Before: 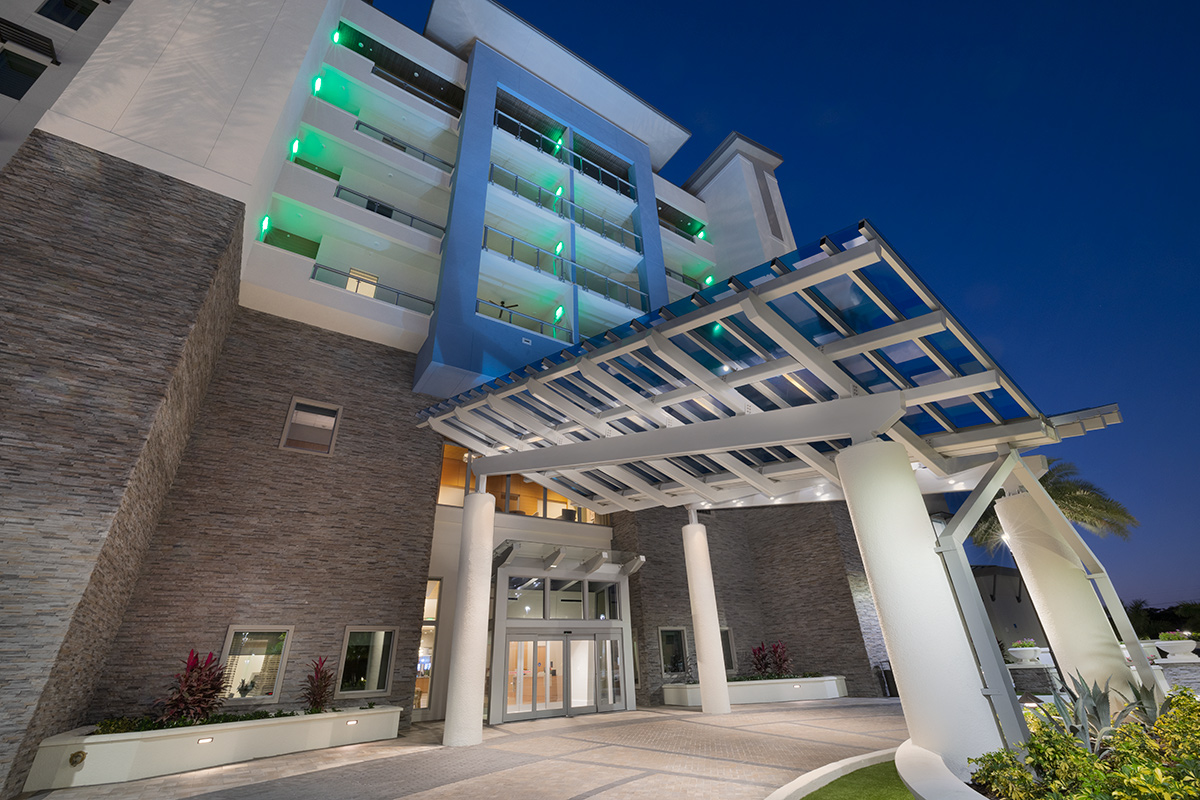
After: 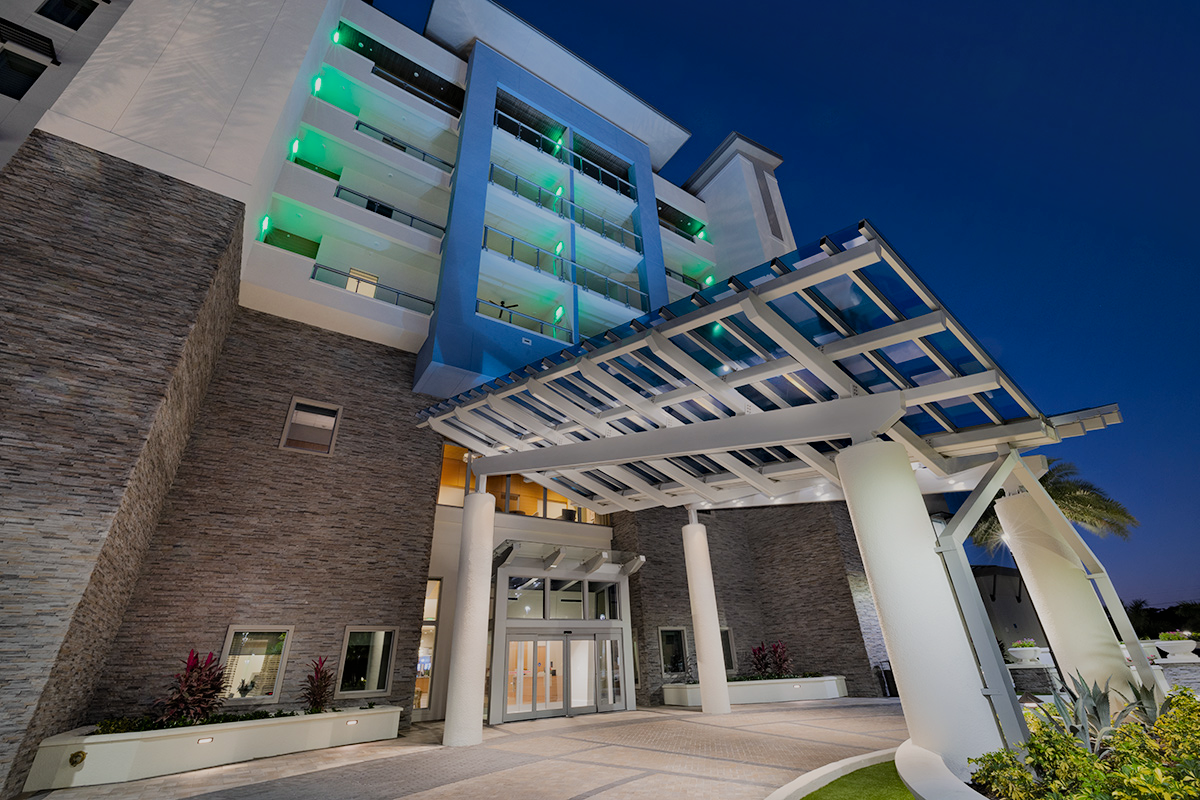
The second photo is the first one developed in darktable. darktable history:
color balance rgb: perceptual saturation grading › global saturation 1.935%, perceptual saturation grading › highlights -1.533%, perceptual saturation grading › mid-tones 4.172%, perceptual saturation grading › shadows 8.417%
haze removal: compatibility mode true, adaptive false
shadows and highlights: shadows 62.44, white point adjustment 0.332, highlights -33.91, compress 83.38%
filmic rgb: black relative exposure -7.65 EV, white relative exposure 4.56 EV, threshold 3.02 EV, hardness 3.61, enable highlight reconstruction true
